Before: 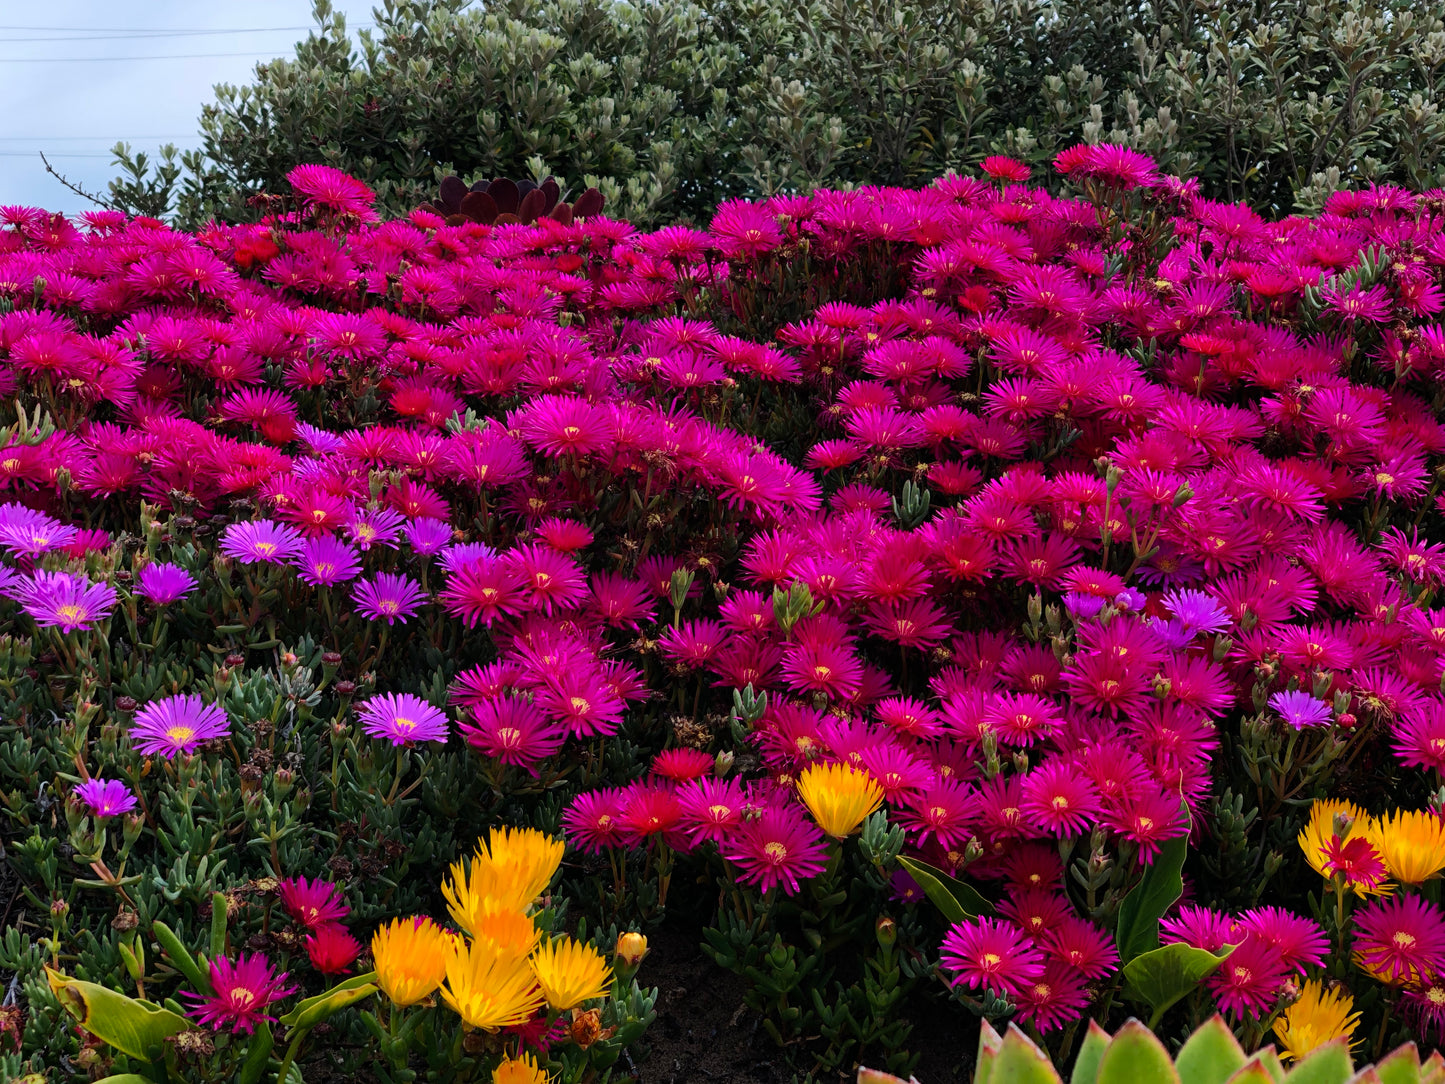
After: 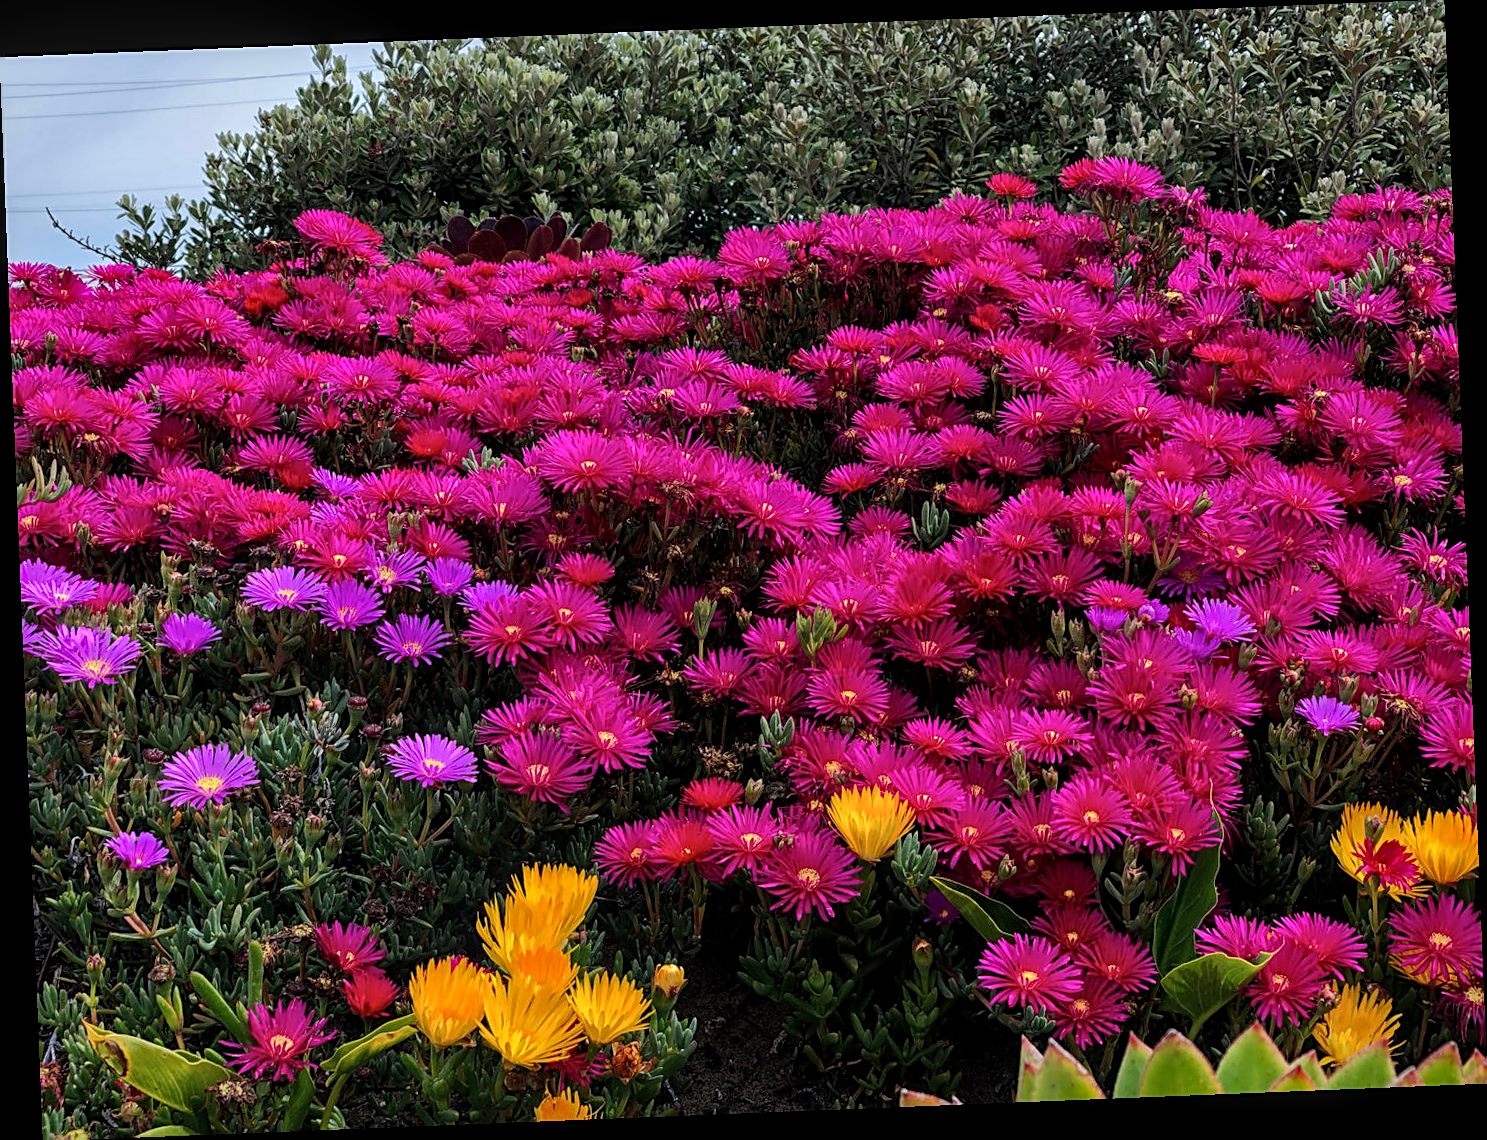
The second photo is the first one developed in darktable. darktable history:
rotate and perspective: rotation -2.29°, automatic cropping off
vignetting: fall-off start 116.67%, fall-off radius 59.26%, brightness -0.31, saturation -0.056
local contrast: detail 130%
sharpen: on, module defaults
